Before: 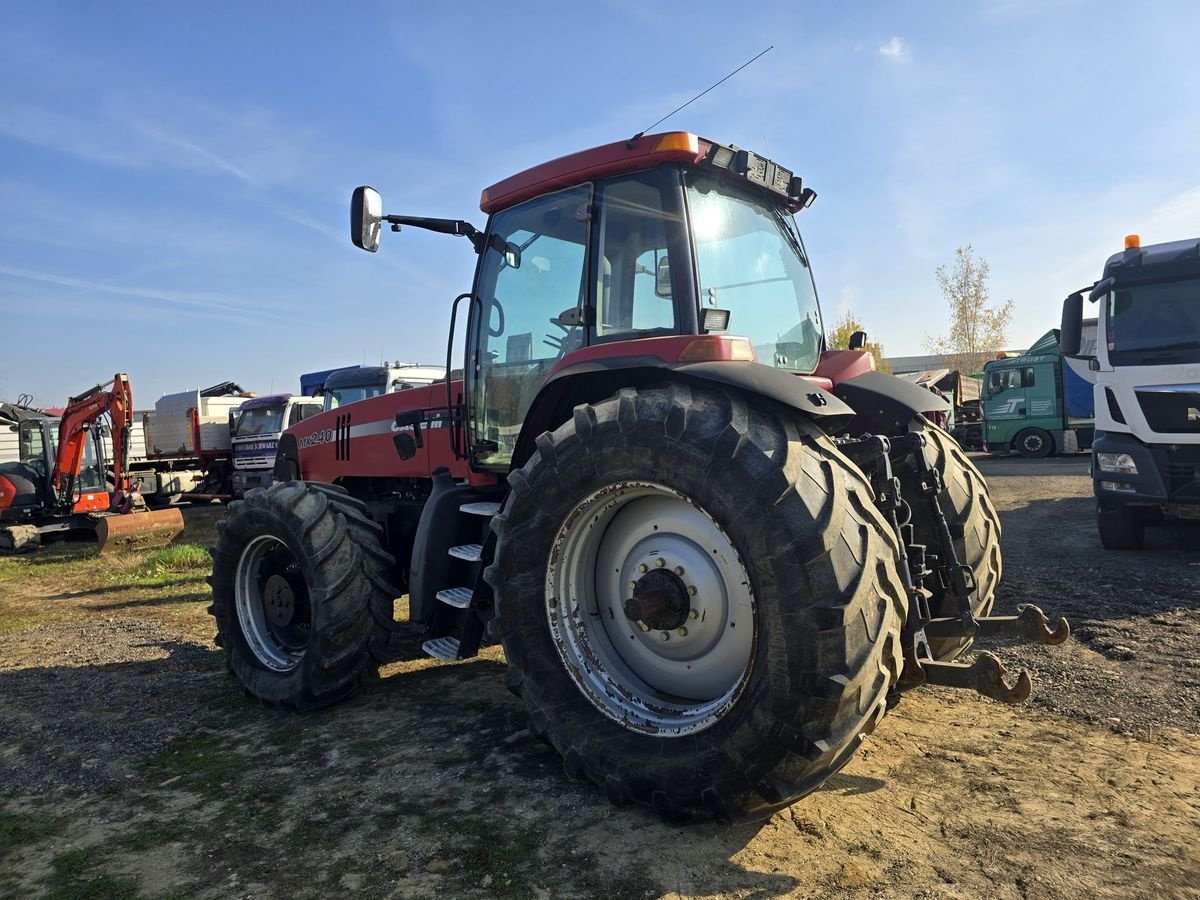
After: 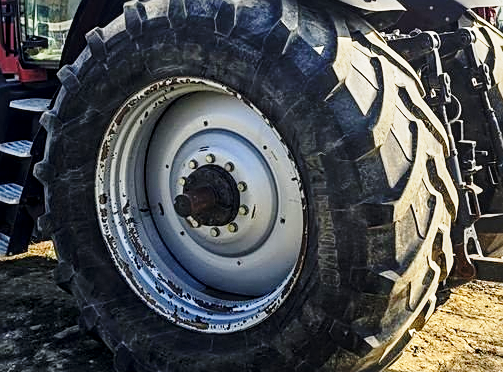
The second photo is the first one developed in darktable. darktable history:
sharpen: on, module defaults
exposure: black level correction 0.001, exposure 0.298 EV, compensate highlight preservation false
base curve: curves: ch0 [(0, 0) (0.028, 0.03) (0.121, 0.232) (0.46, 0.748) (0.859, 0.968) (1, 1)], preserve colors none
local contrast: on, module defaults
crop: left 37.503%, top 44.995%, right 20.531%, bottom 13.646%
